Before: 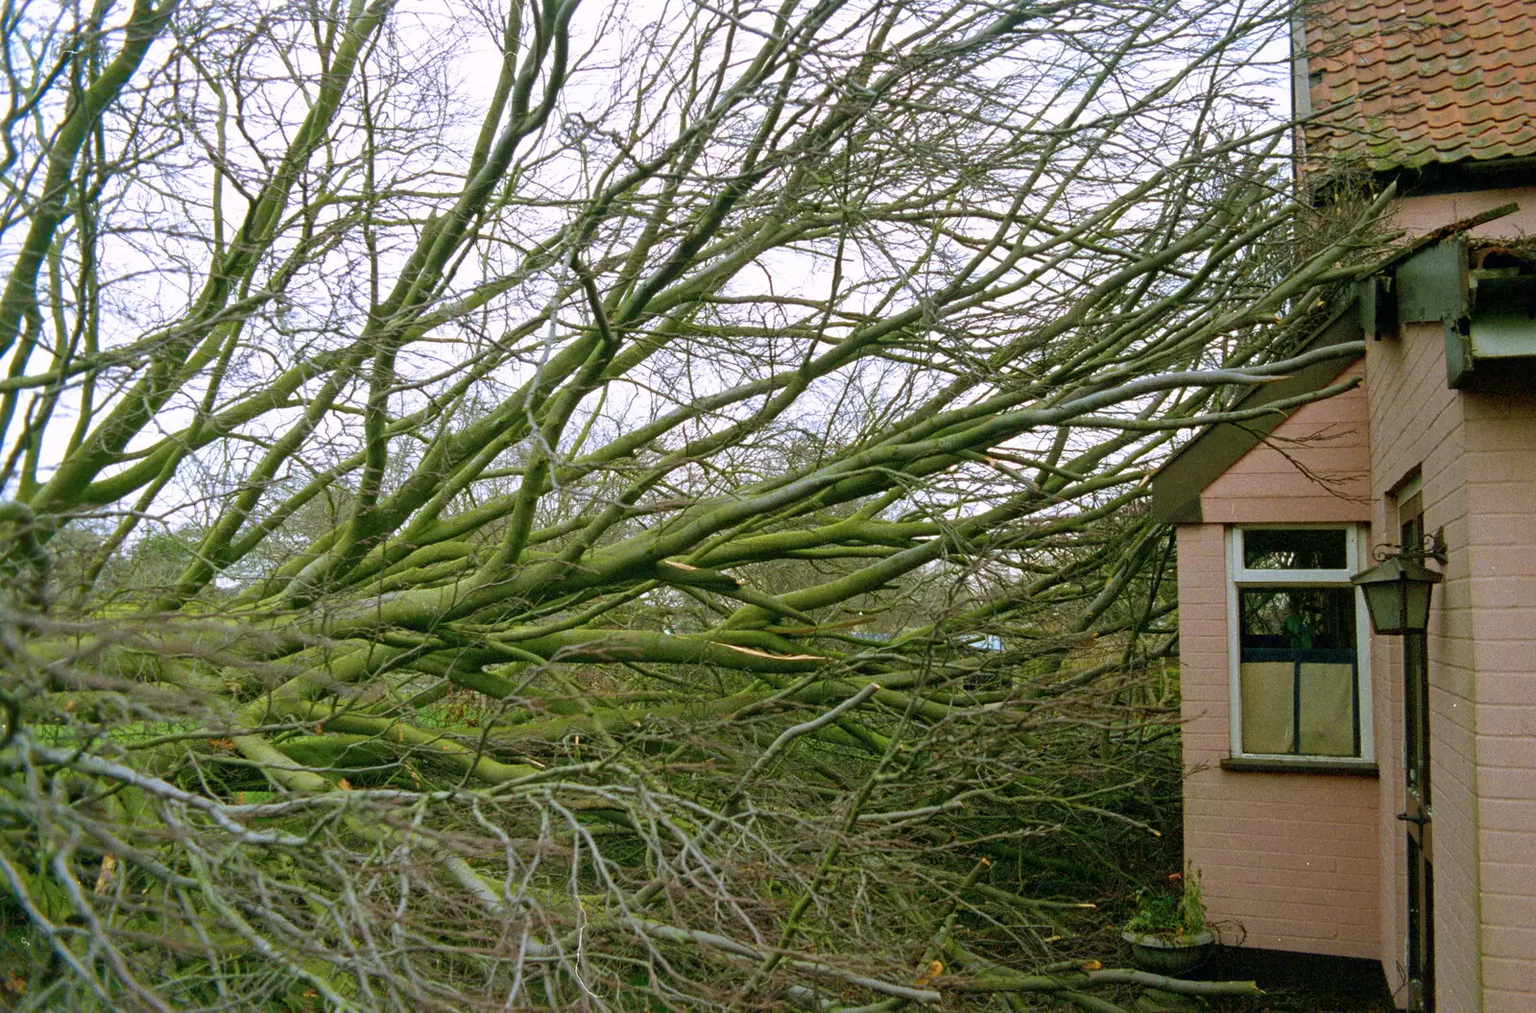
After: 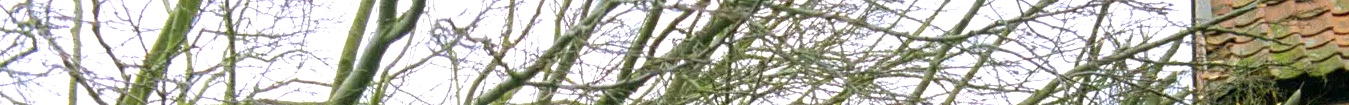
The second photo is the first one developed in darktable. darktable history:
exposure: exposure 0.6 EV, compensate highlight preservation false
tone equalizer: on, module defaults
crop and rotate: left 9.644%, top 9.491%, right 6.021%, bottom 80.509%
